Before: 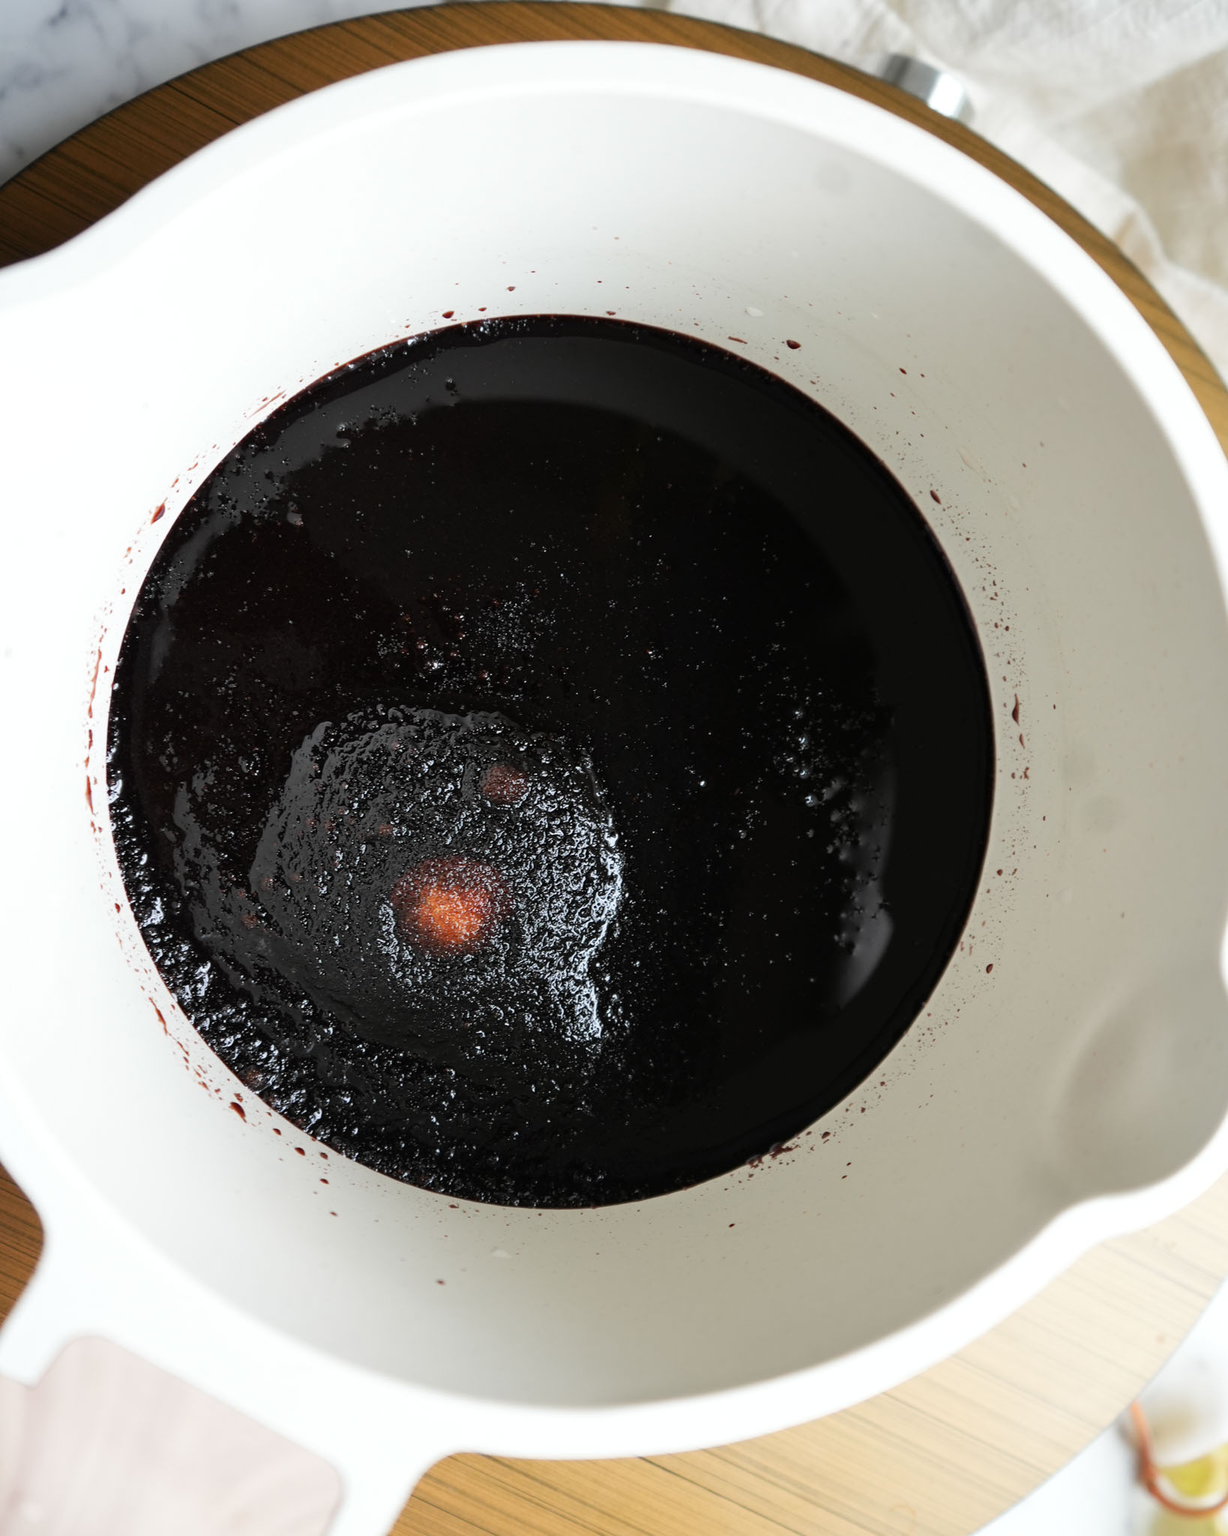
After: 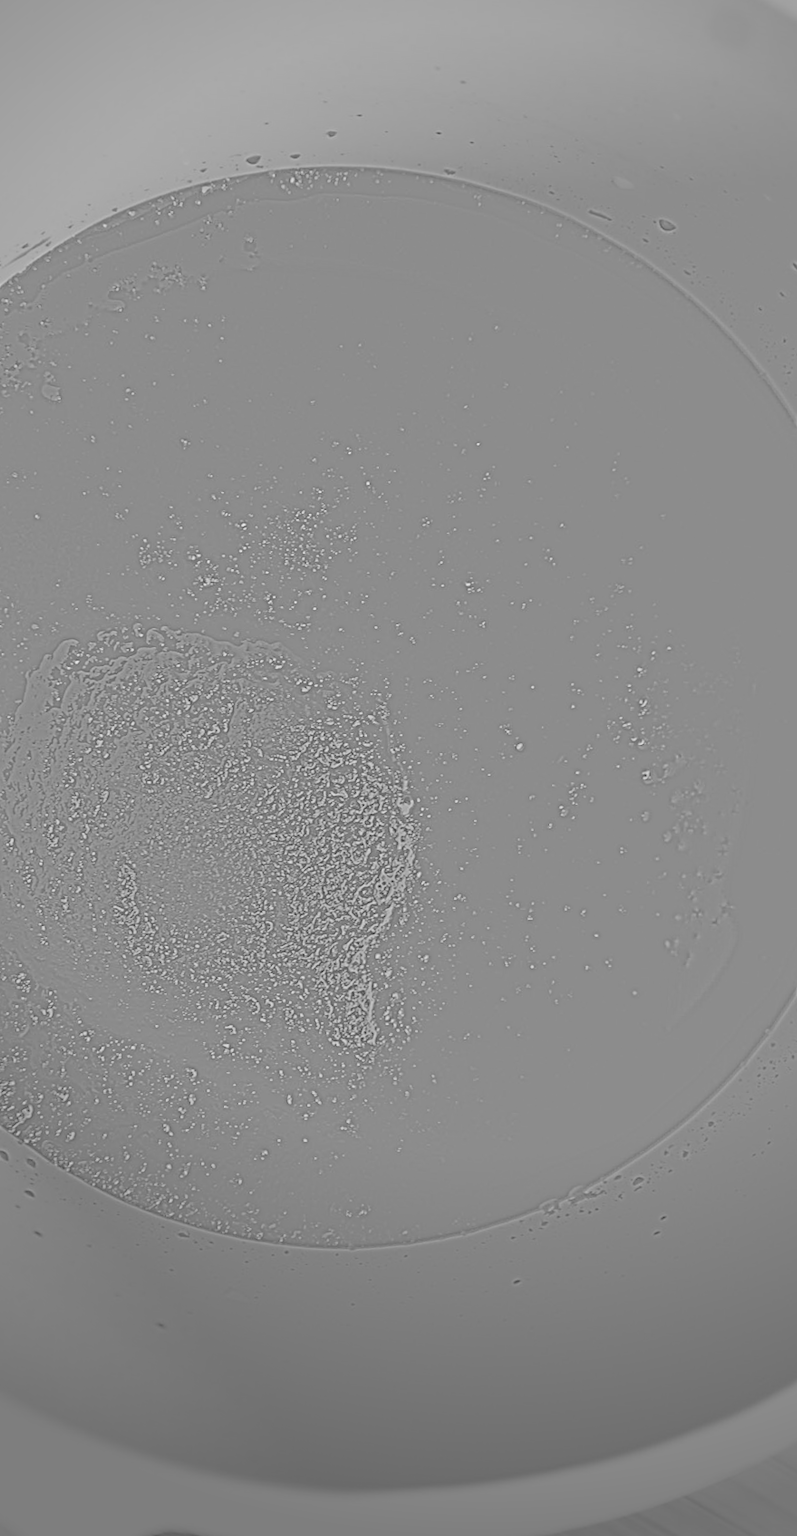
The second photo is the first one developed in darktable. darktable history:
vignetting: fall-off start 73.57%, center (0.22, -0.235)
rotate and perspective: rotation 4.1°, automatic cropping off
exposure: exposure 0.95 EV, compensate highlight preservation false
crop and rotate: angle 0.02°, left 24.353%, top 13.219%, right 26.156%, bottom 8.224%
color zones: curves: ch1 [(0.235, 0.558) (0.75, 0.5)]; ch2 [(0.25, 0.462) (0.749, 0.457)], mix 25.94%
base curve: curves: ch0 [(0, 0) (0.088, 0.125) (0.176, 0.251) (0.354, 0.501) (0.613, 0.749) (1, 0.877)], preserve colors none
tone equalizer: -8 EV 0.001 EV, -7 EV -0.004 EV, -6 EV 0.009 EV, -5 EV 0.032 EV, -4 EV 0.276 EV, -3 EV 0.644 EV, -2 EV 0.584 EV, -1 EV 0.187 EV, +0 EV 0.024 EV
highpass: sharpness 9.84%, contrast boost 9.94%
